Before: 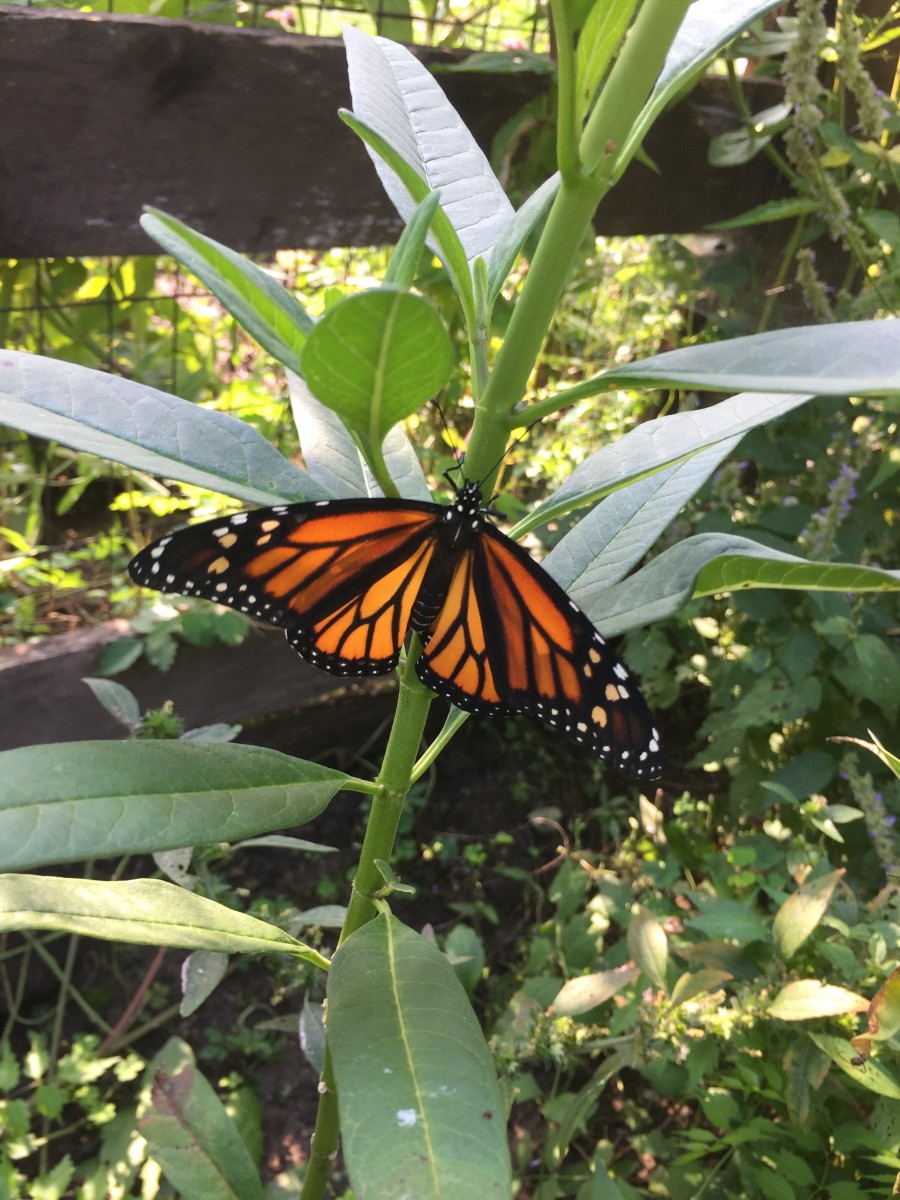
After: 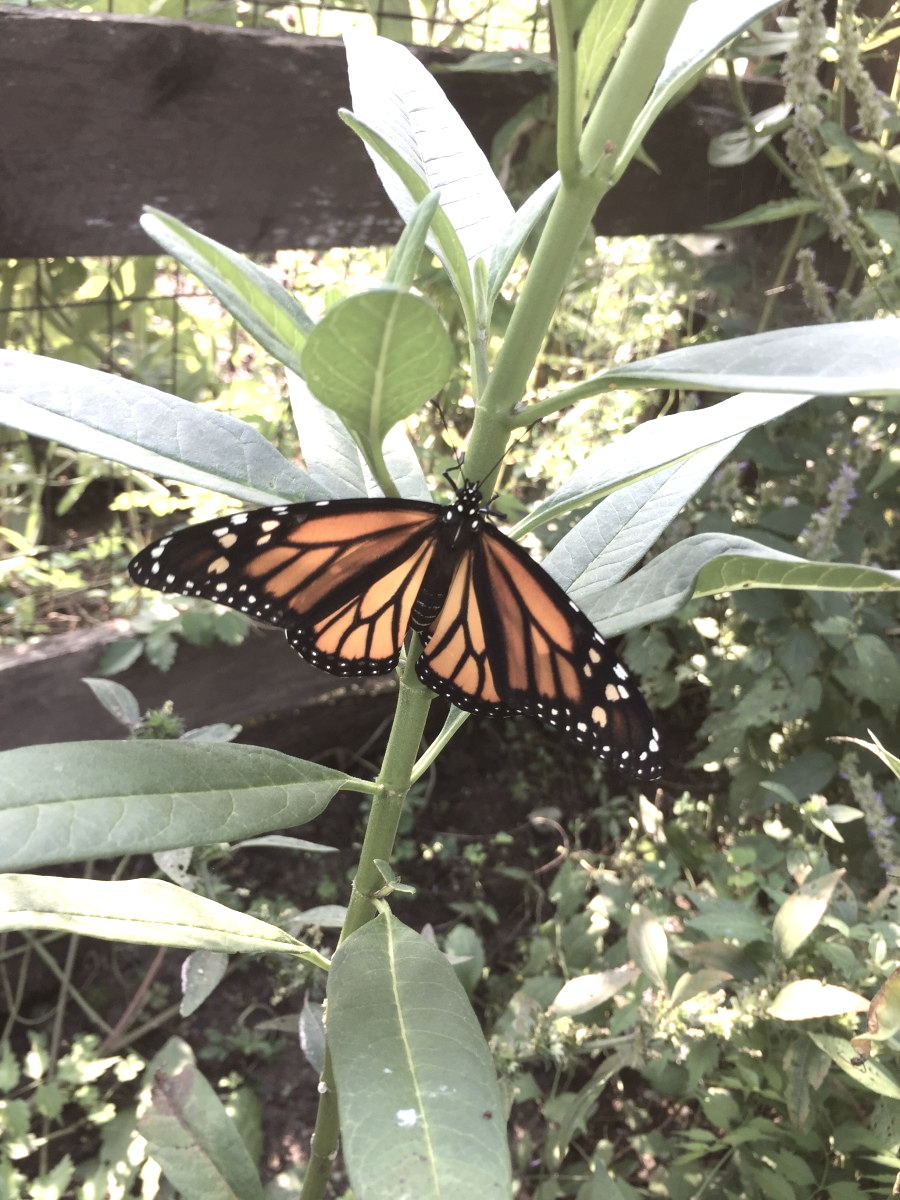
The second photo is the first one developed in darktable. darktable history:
color balance: mode lift, gamma, gain (sRGB), lift [1, 1.049, 1, 1]
exposure: black level correction 0, exposure 0.7 EV, compensate exposure bias true, compensate highlight preservation false
color correction: saturation 0.5
